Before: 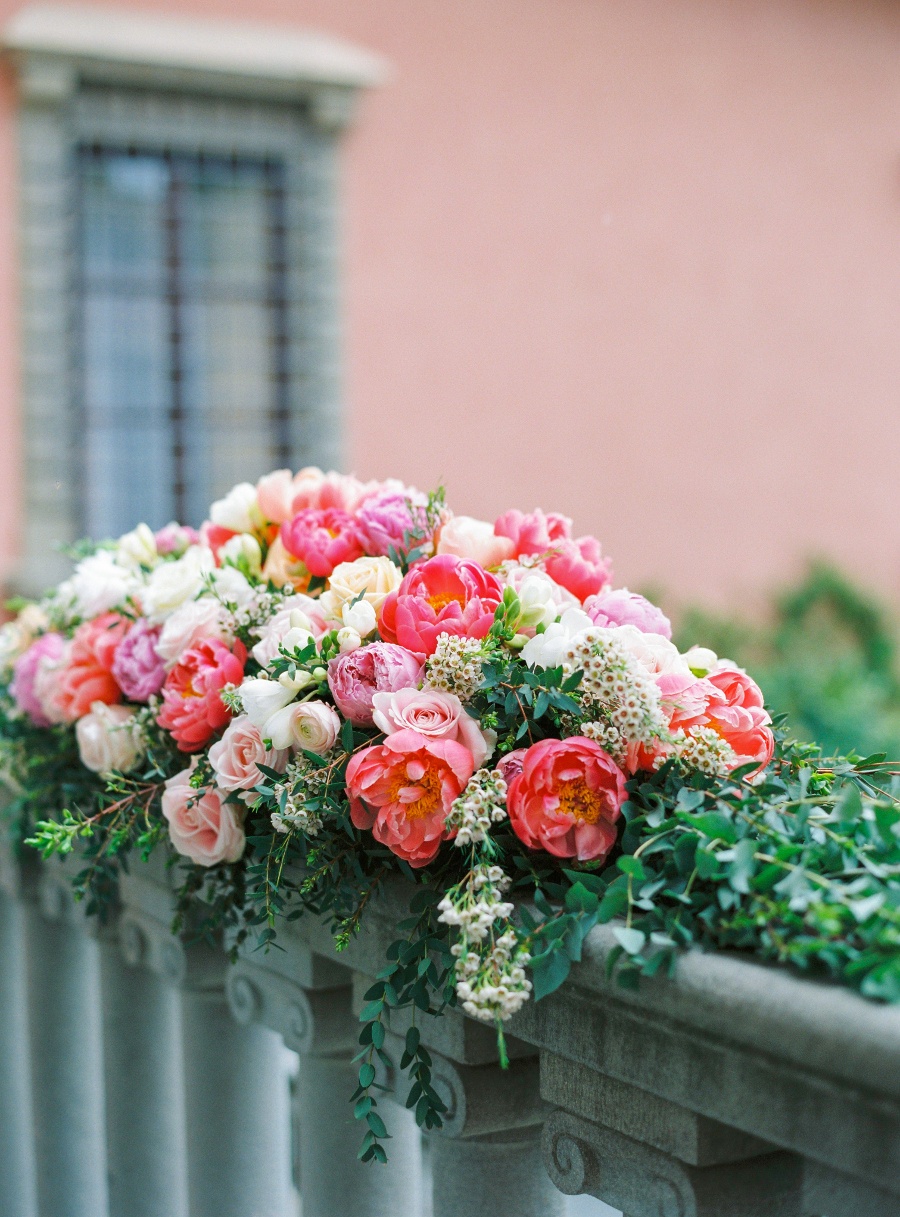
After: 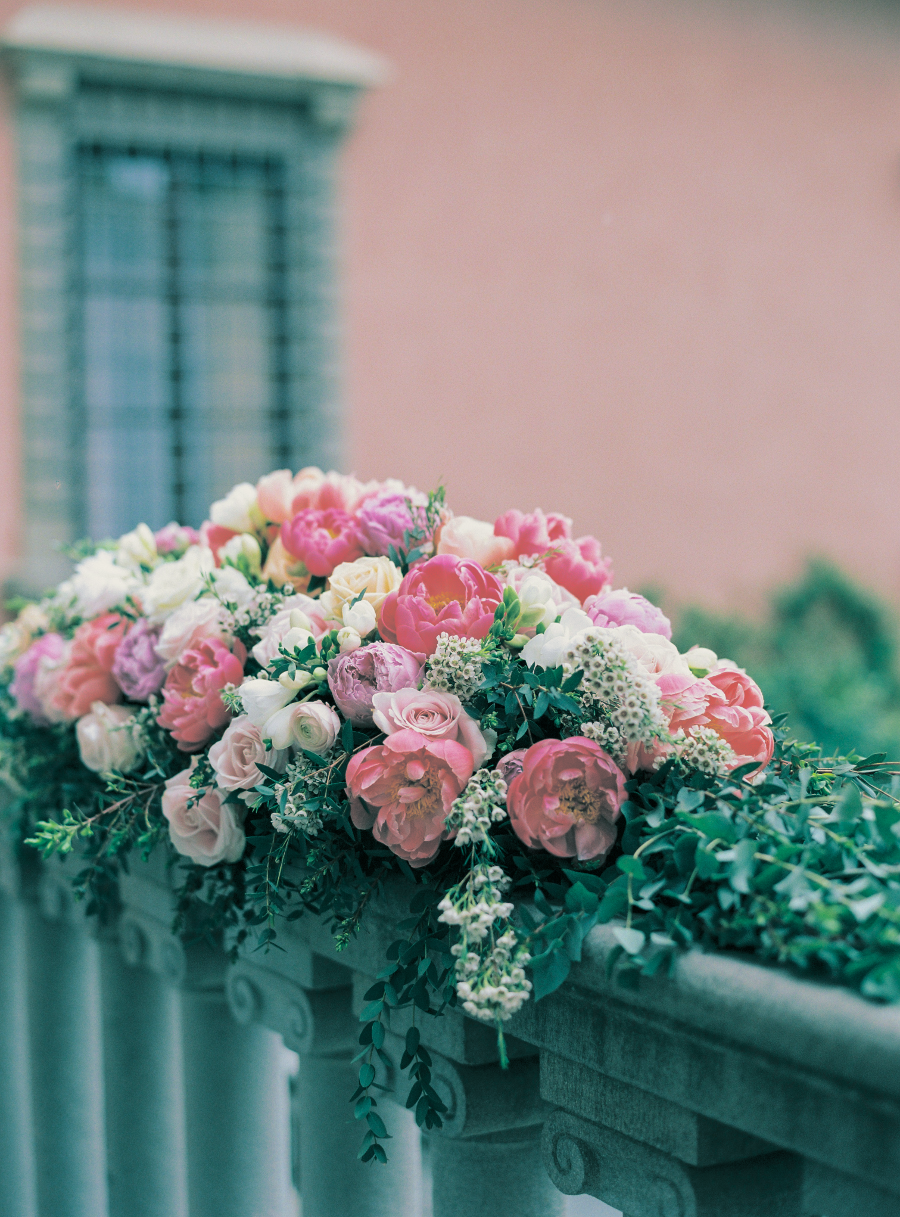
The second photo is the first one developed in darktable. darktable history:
split-toning: shadows › hue 186.43°, highlights › hue 49.29°, compress 30.29%
exposure: exposure -0.293 EV, compensate highlight preservation false
